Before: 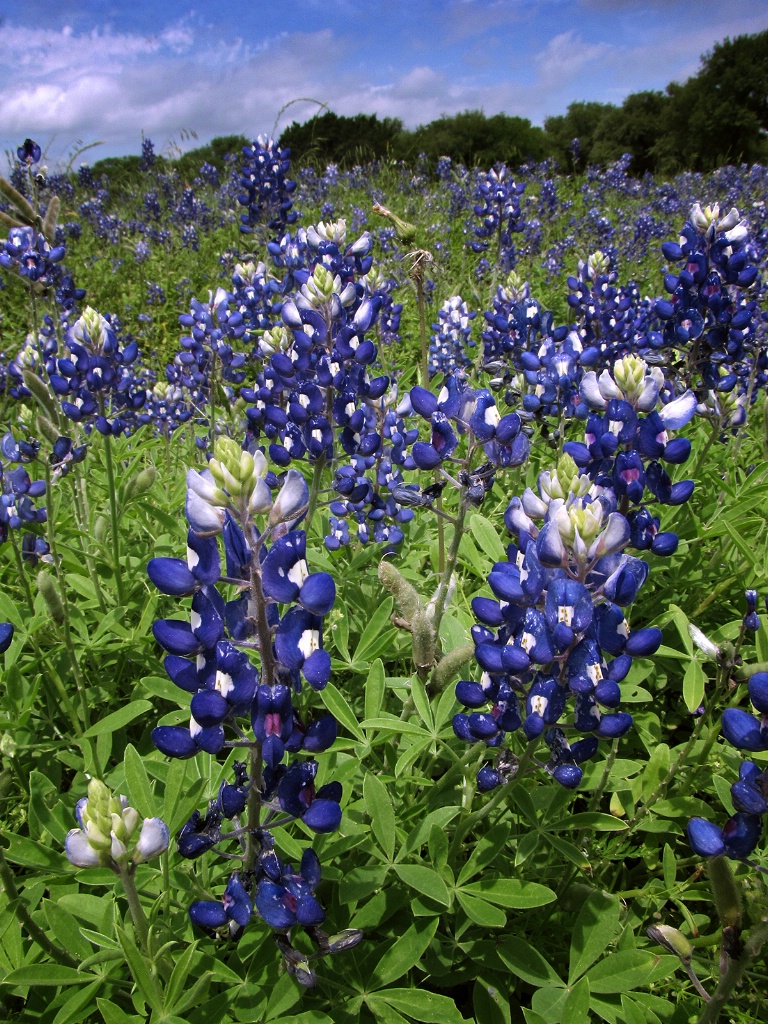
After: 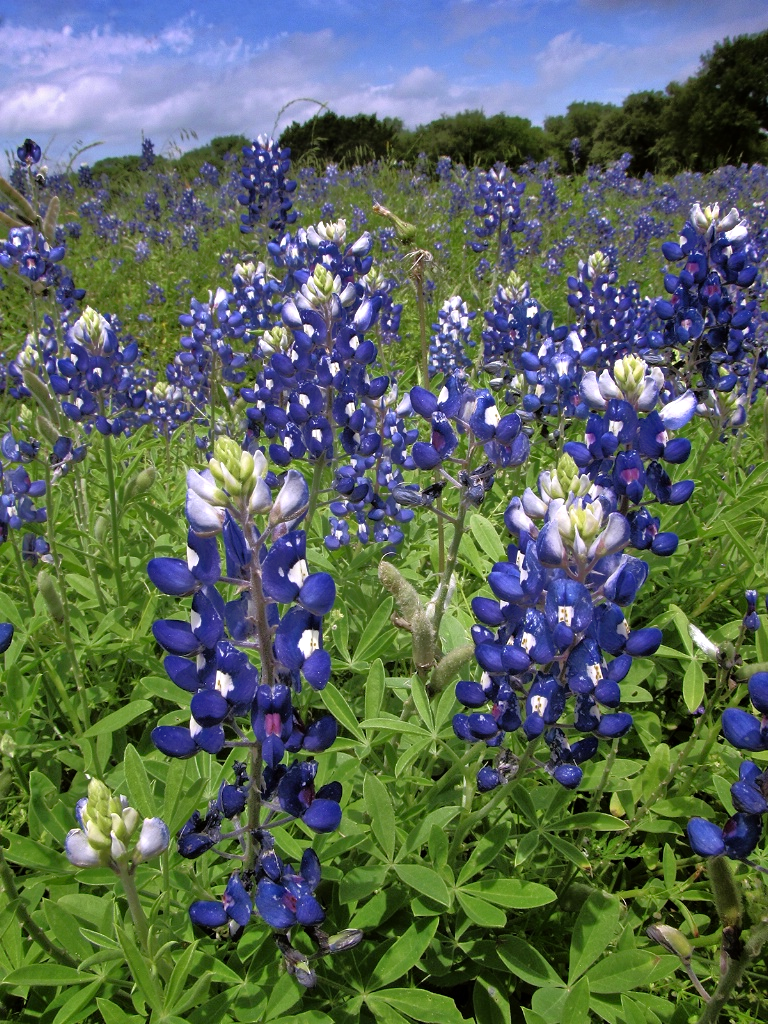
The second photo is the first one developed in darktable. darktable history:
tone equalizer: -8 EV -0.525 EV, -7 EV -0.322 EV, -6 EV -0.079 EV, -5 EV 0.382 EV, -4 EV 0.951 EV, -3 EV 0.82 EV, -2 EV -0.009 EV, -1 EV 0.14 EV, +0 EV -0.028 EV
